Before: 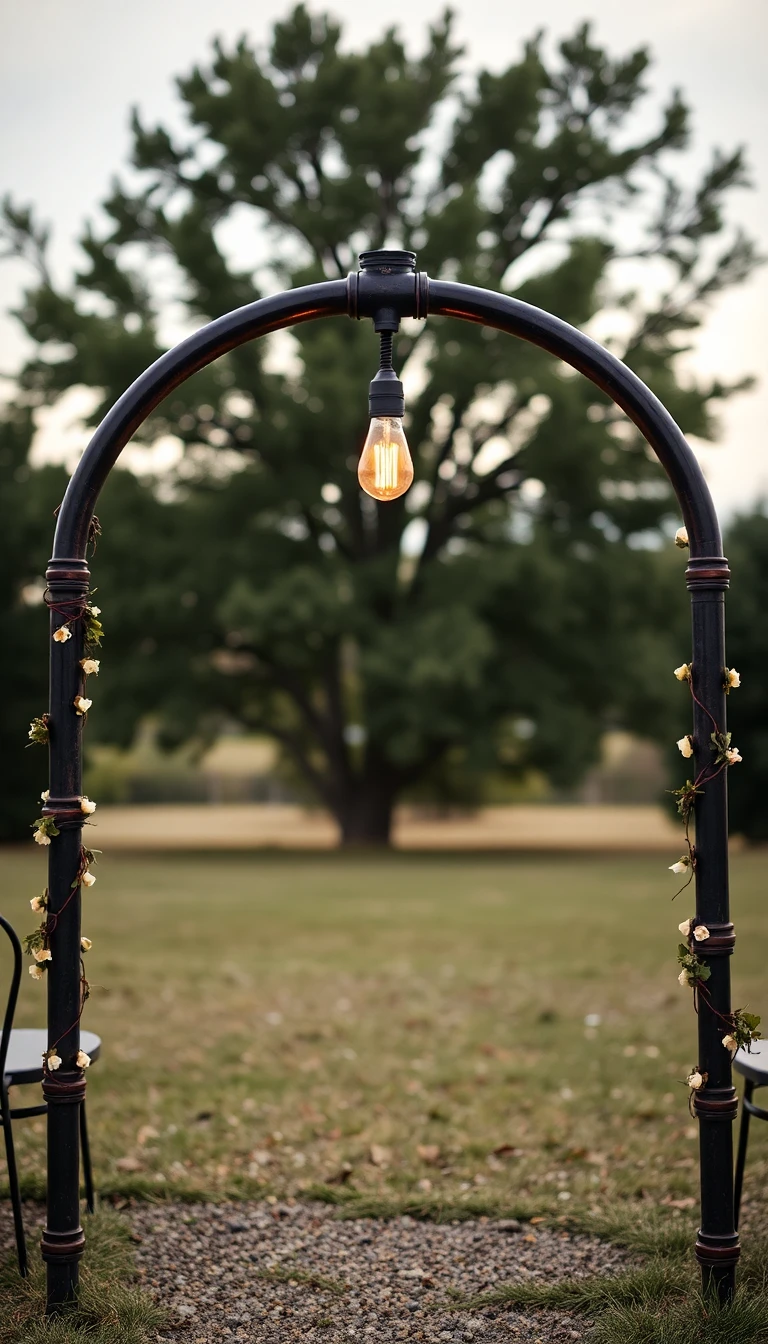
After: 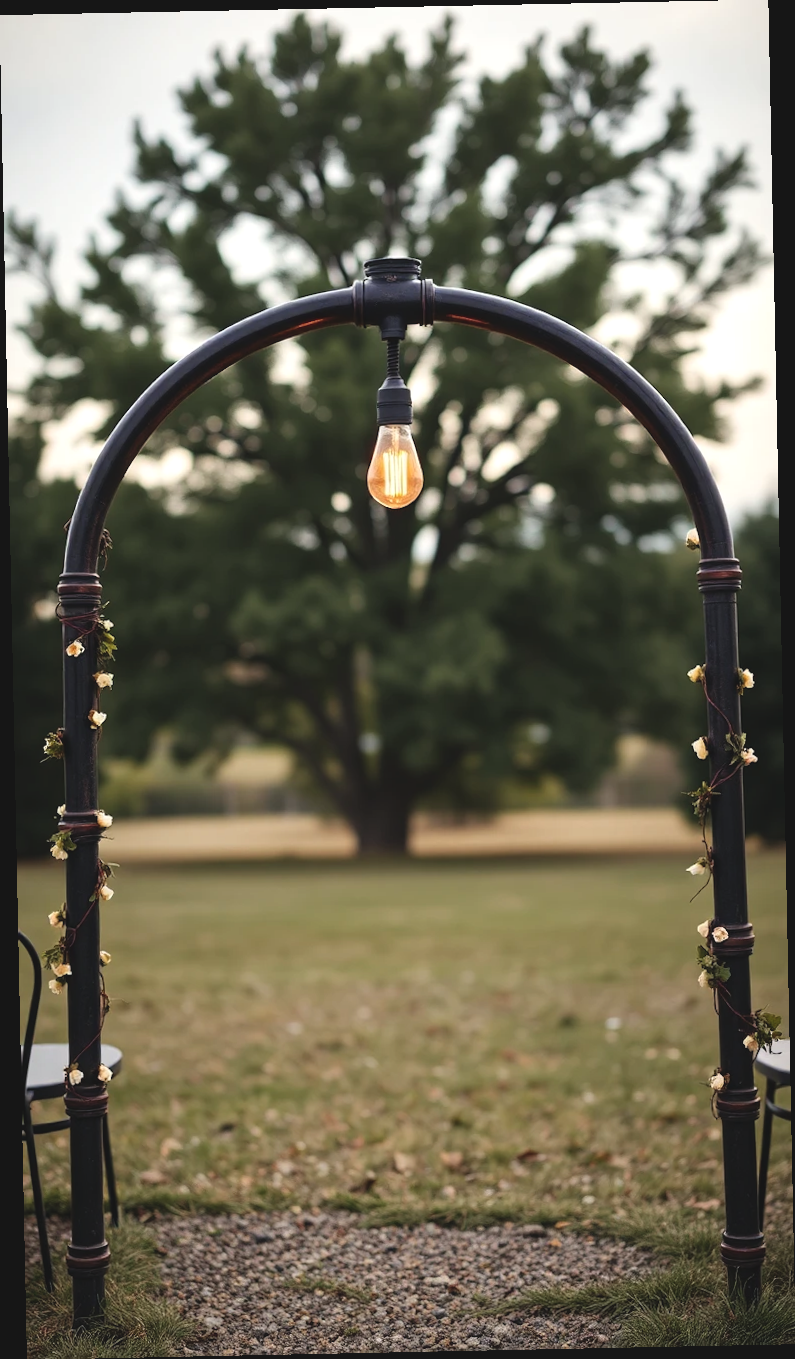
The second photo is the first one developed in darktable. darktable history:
exposure: black level correction -0.008, exposure 0.067 EV, compensate highlight preservation false
rotate and perspective: rotation -1.17°, automatic cropping off
white balance: emerald 1
